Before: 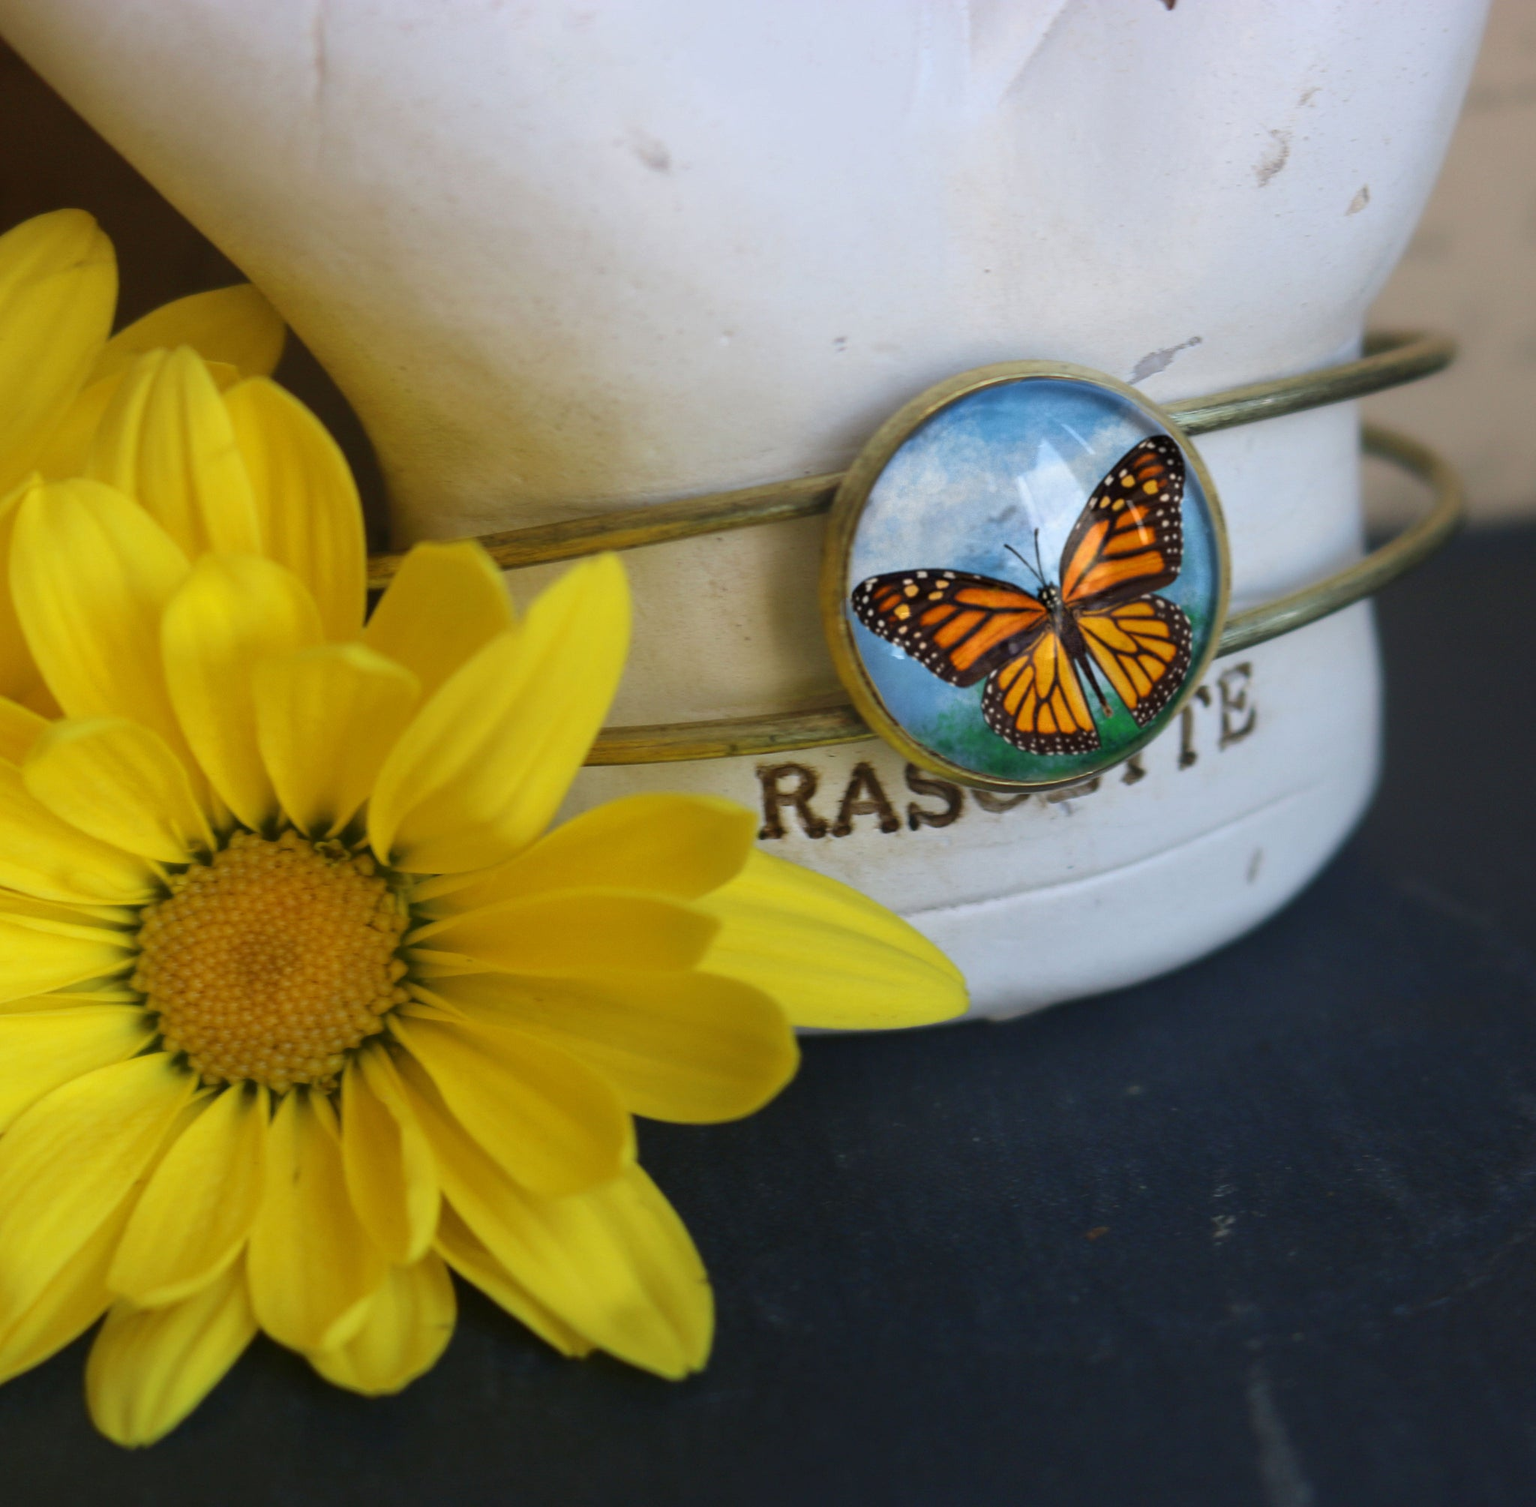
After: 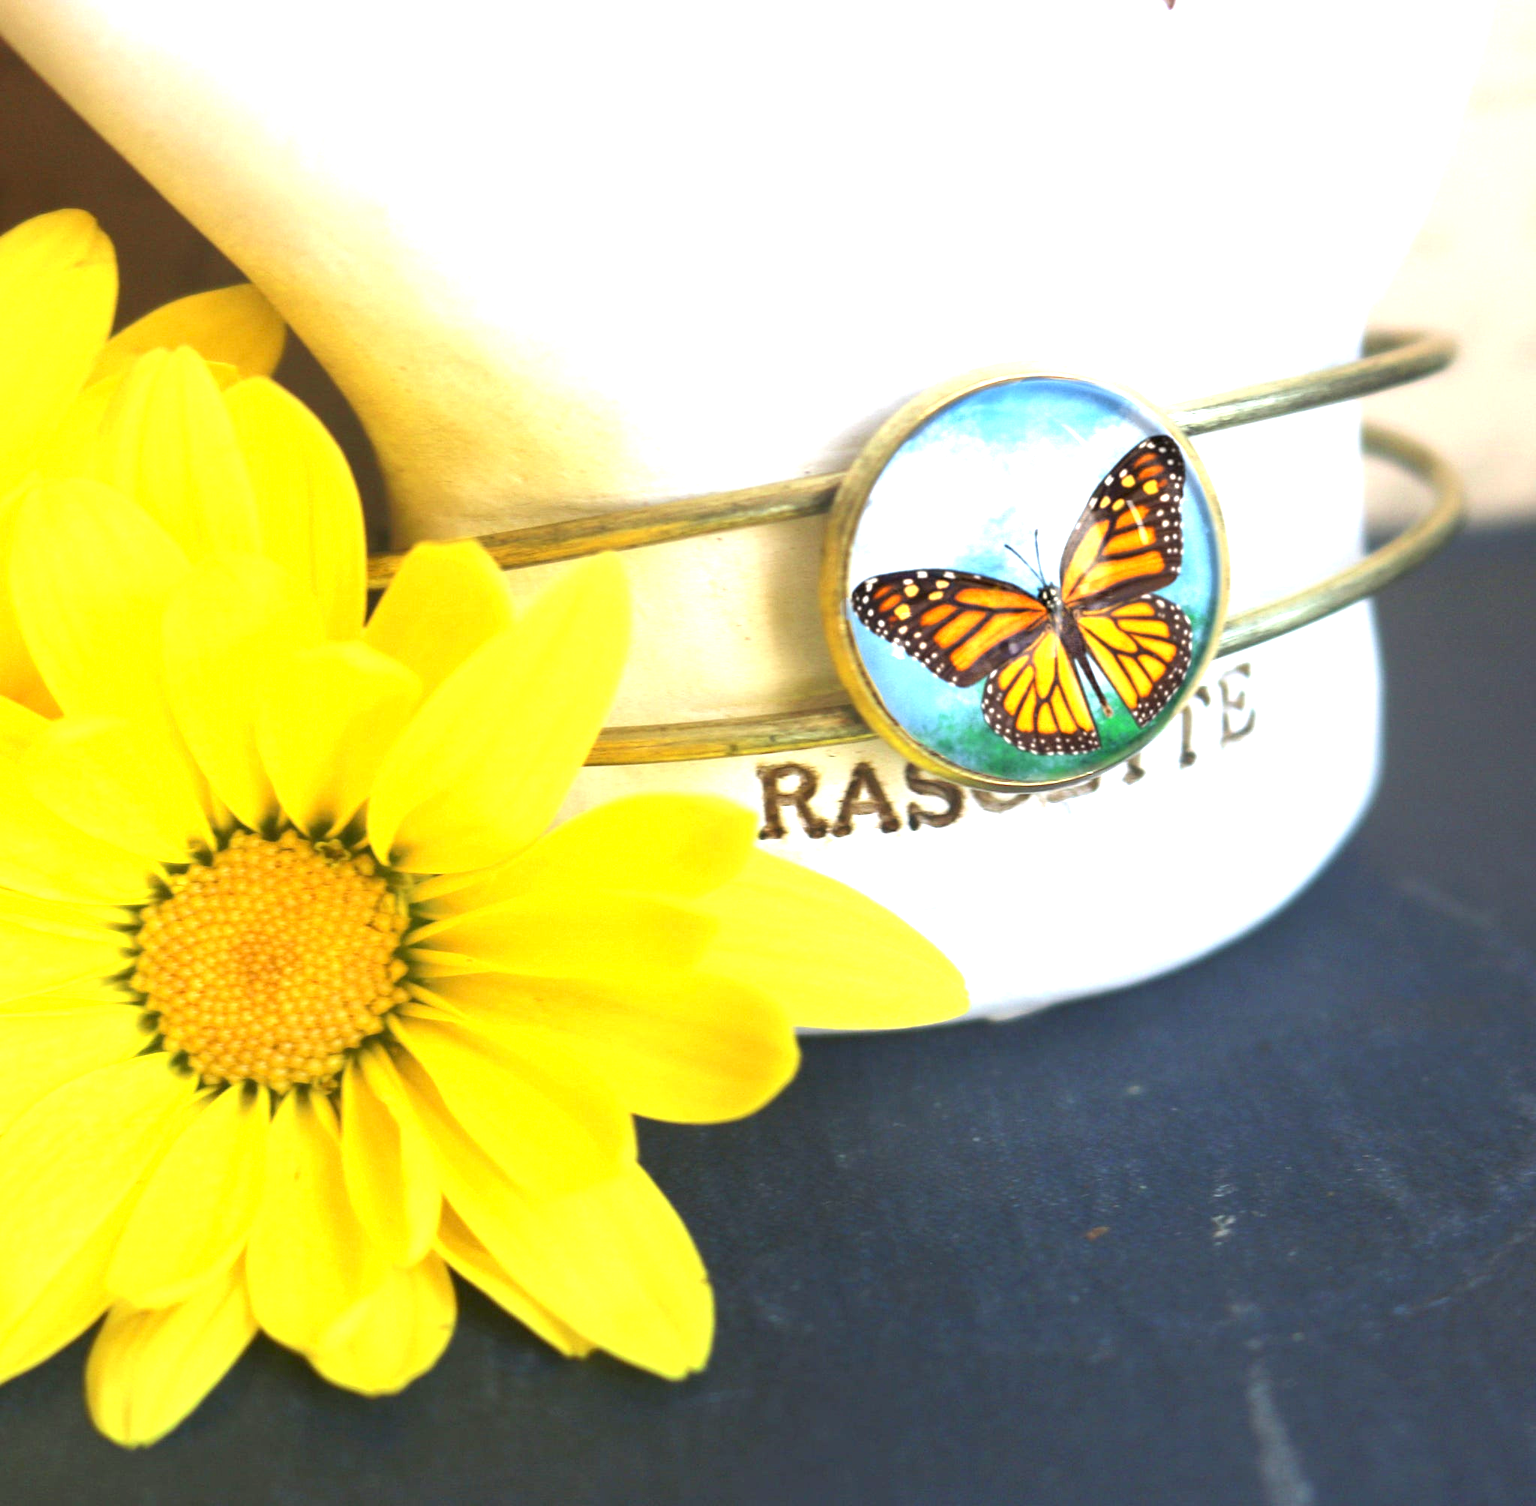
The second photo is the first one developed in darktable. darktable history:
exposure: exposure 2.011 EV, compensate highlight preservation false
